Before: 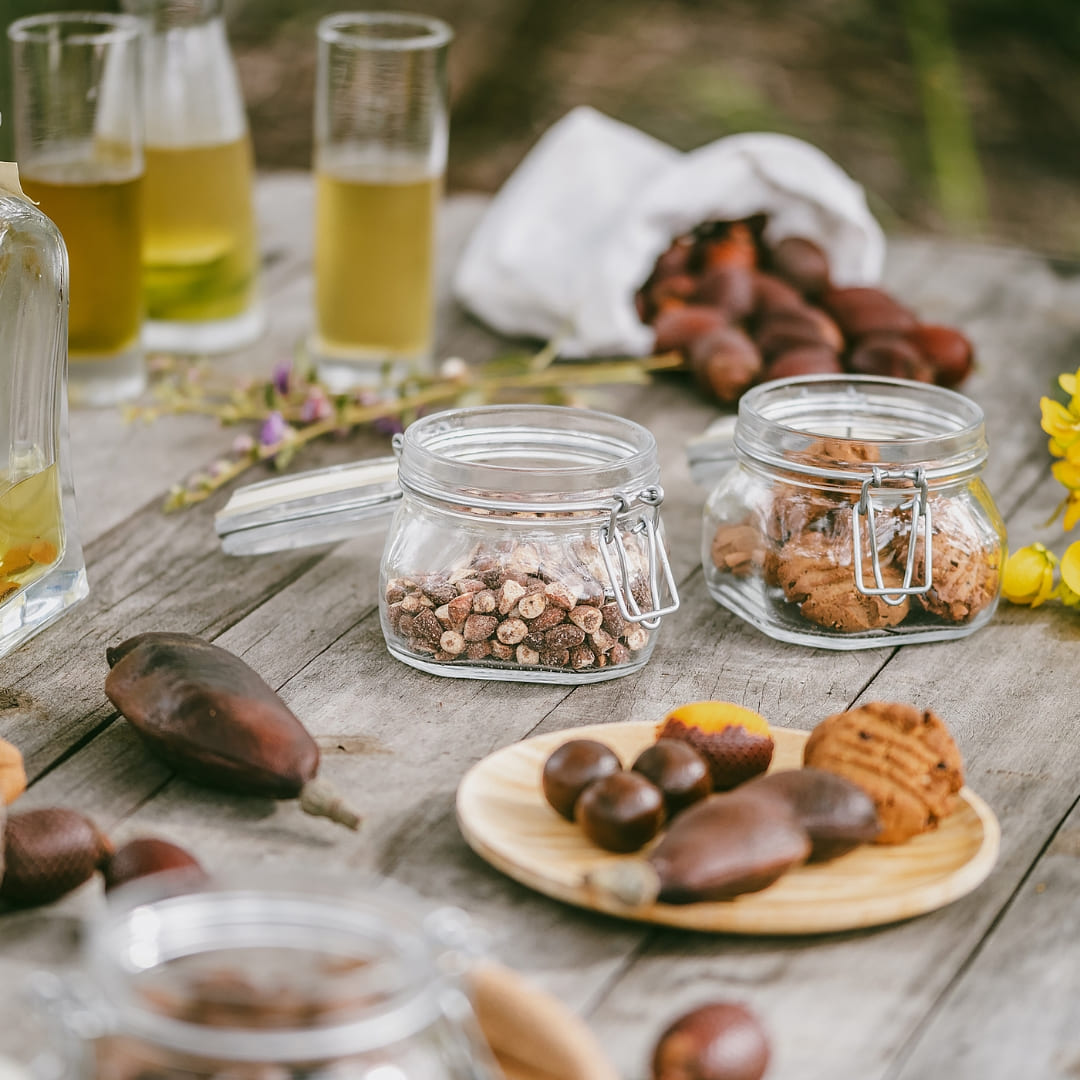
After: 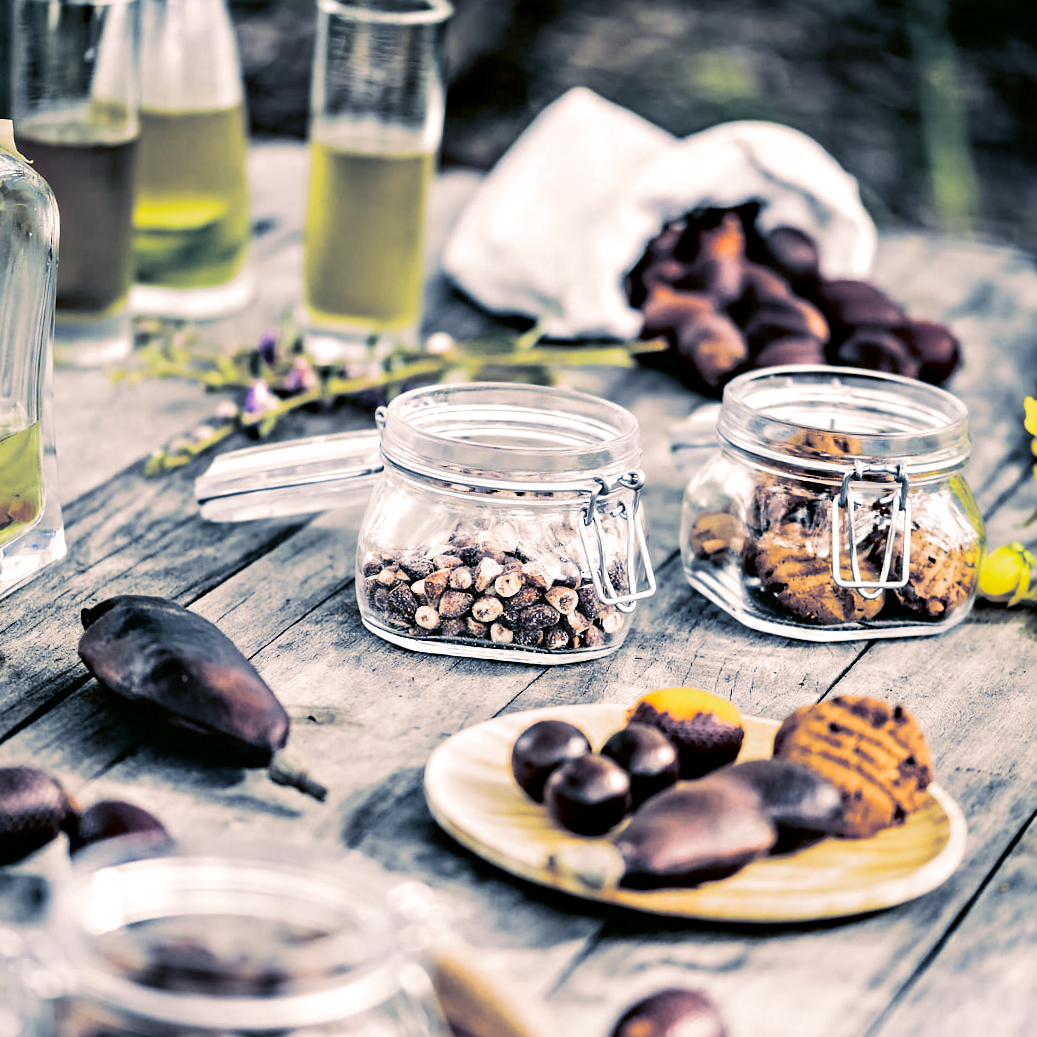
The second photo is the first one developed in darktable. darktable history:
contrast equalizer: y [[0.511, 0.558, 0.631, 0.632, 0.559, 0.512], [0.5 ×6], [0.507, 0.559, 0.627, 0.644, 0.647, 0.647], [0 ×6], [0 ×6]]
crop and rotate: angle -2.38°
tone curve: curves: ch0 [(0, 0.021) (0.148, 0.076) (0.232, 0.191) (0.398, 0.423) (0.572, 0.672) (0.705, 0.812) (0.877, 0.931) (0.99, 0.987)]; ch1 [(0, 0) (0.377, 0.325) (0.493, 0.486) (0.508, 0.502) (0.515, 0.514) (0.554, 0.586) (0.623, 0.658) (0.701, 0.704) (0.778, 0.751) (1, 1)]; ch2 [(0, 0) (0.431, 0.398) (0.485, 0.486) (0.495, 0.498) (0.511, 0.507) (0.58, 0.66) (0.679, 0.757) (0.749, 0.829) (1, 0.991)], color space Lab, independent channels
split-toning: shadows › hue 226.8°, shadows › saturation 0.56, highlights › hue 28.8°, balance -40, compress 0%
white balance: red 0.924, blue 1.095
